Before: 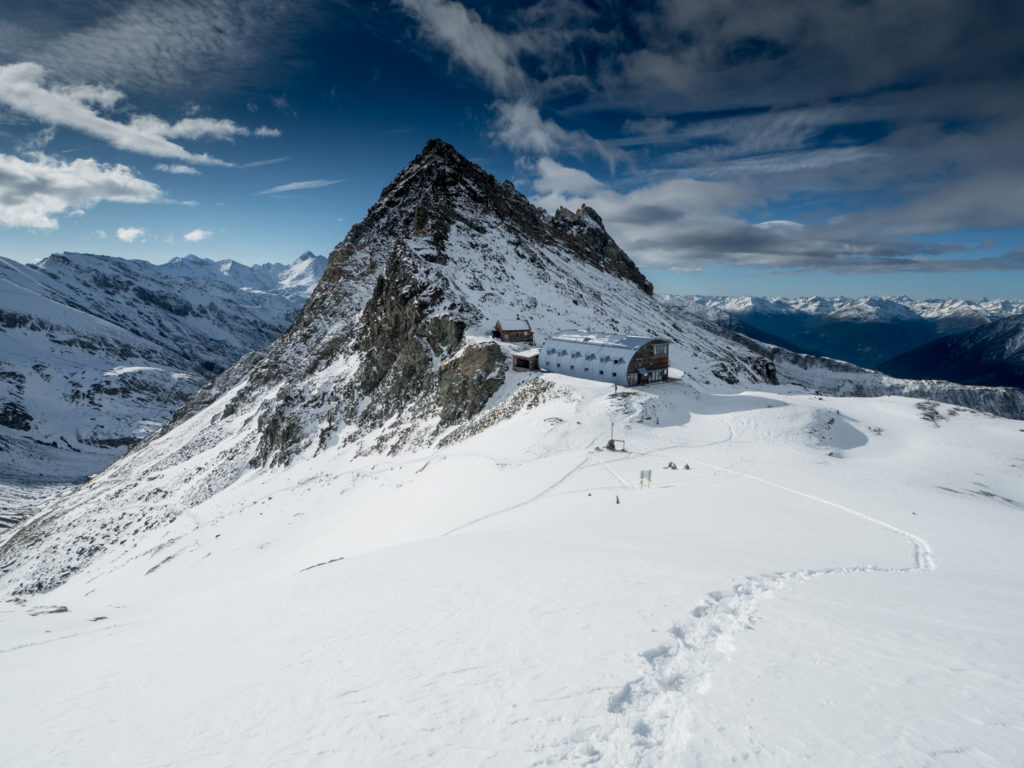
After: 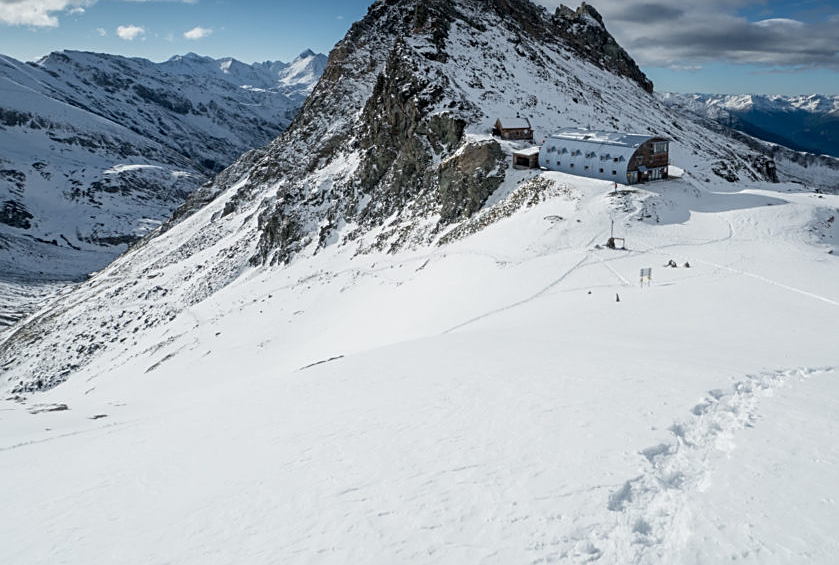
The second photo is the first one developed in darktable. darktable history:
sharpen: on, module defaults
crop: top 26.427%, right 17.975%
